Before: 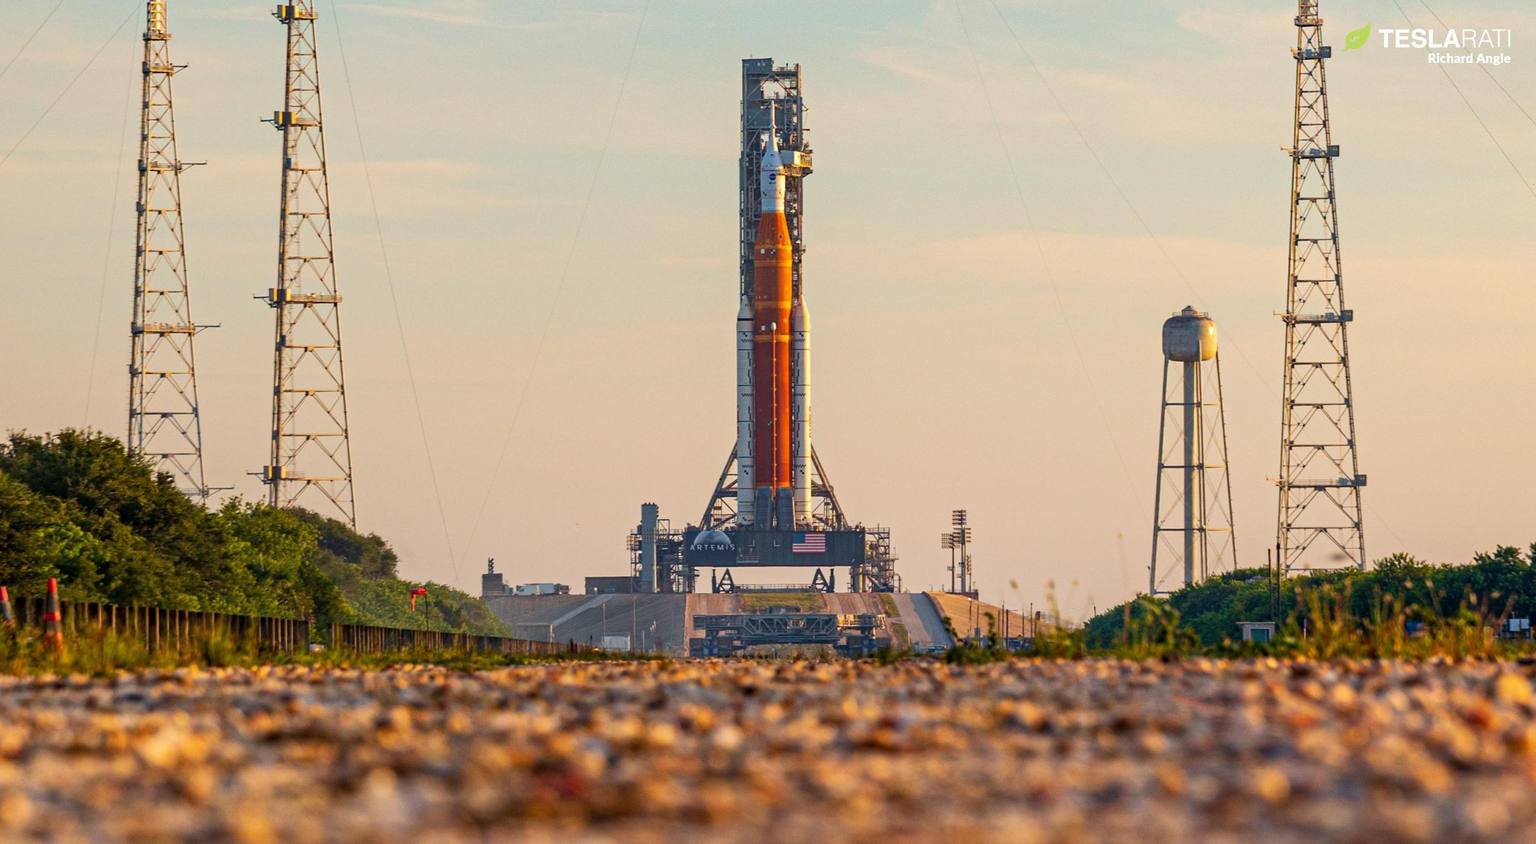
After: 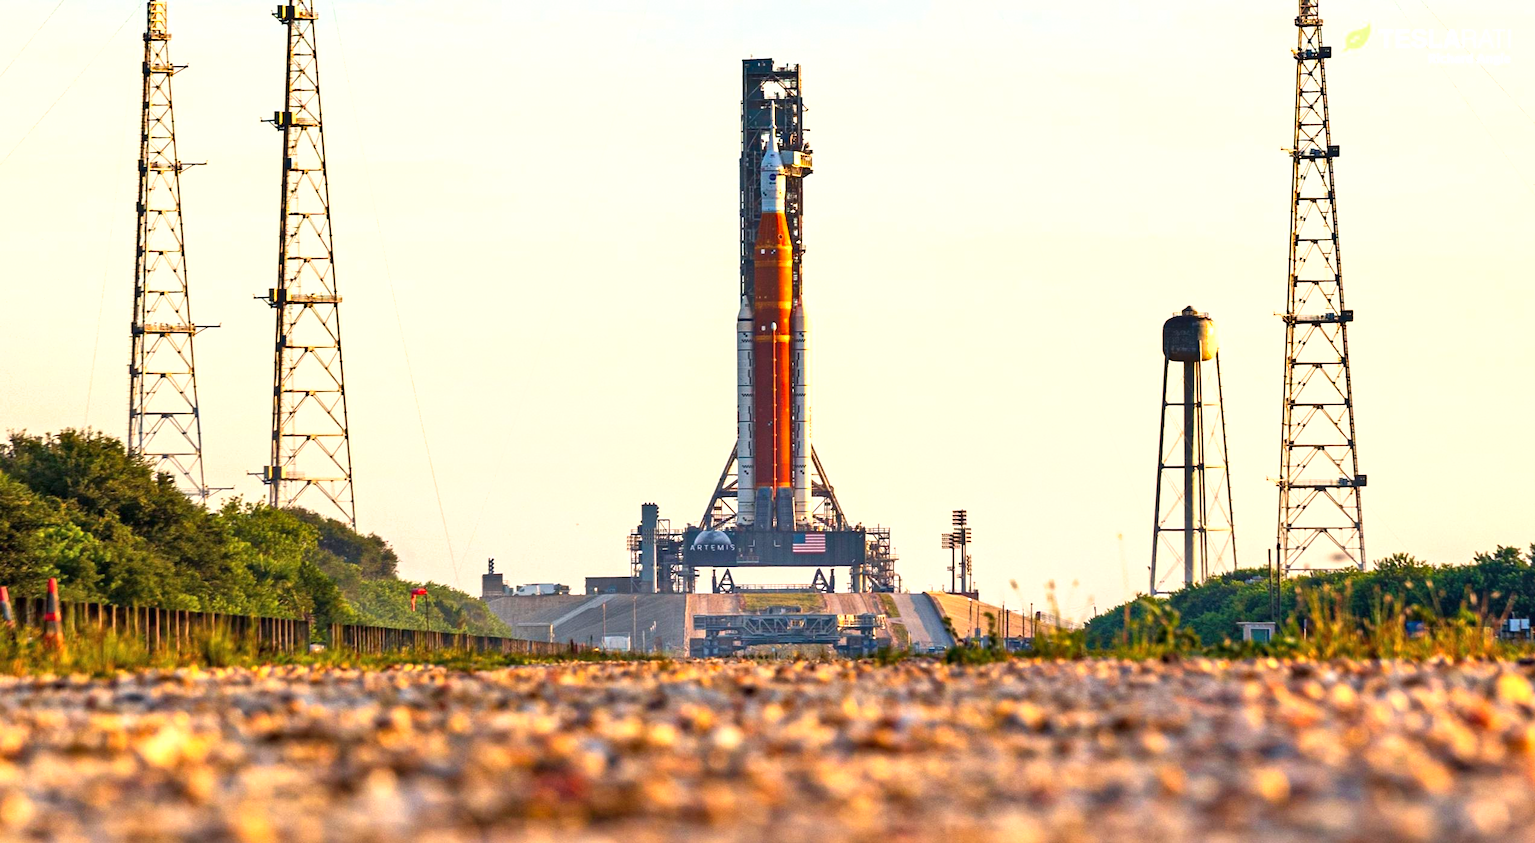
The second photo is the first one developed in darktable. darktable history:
shadows and highlights: shadows 48.75, highlights -41.76, soften with gaussian
exposure: black level correction 0, exposure 1.001 EV, compensate highlight preservation false
